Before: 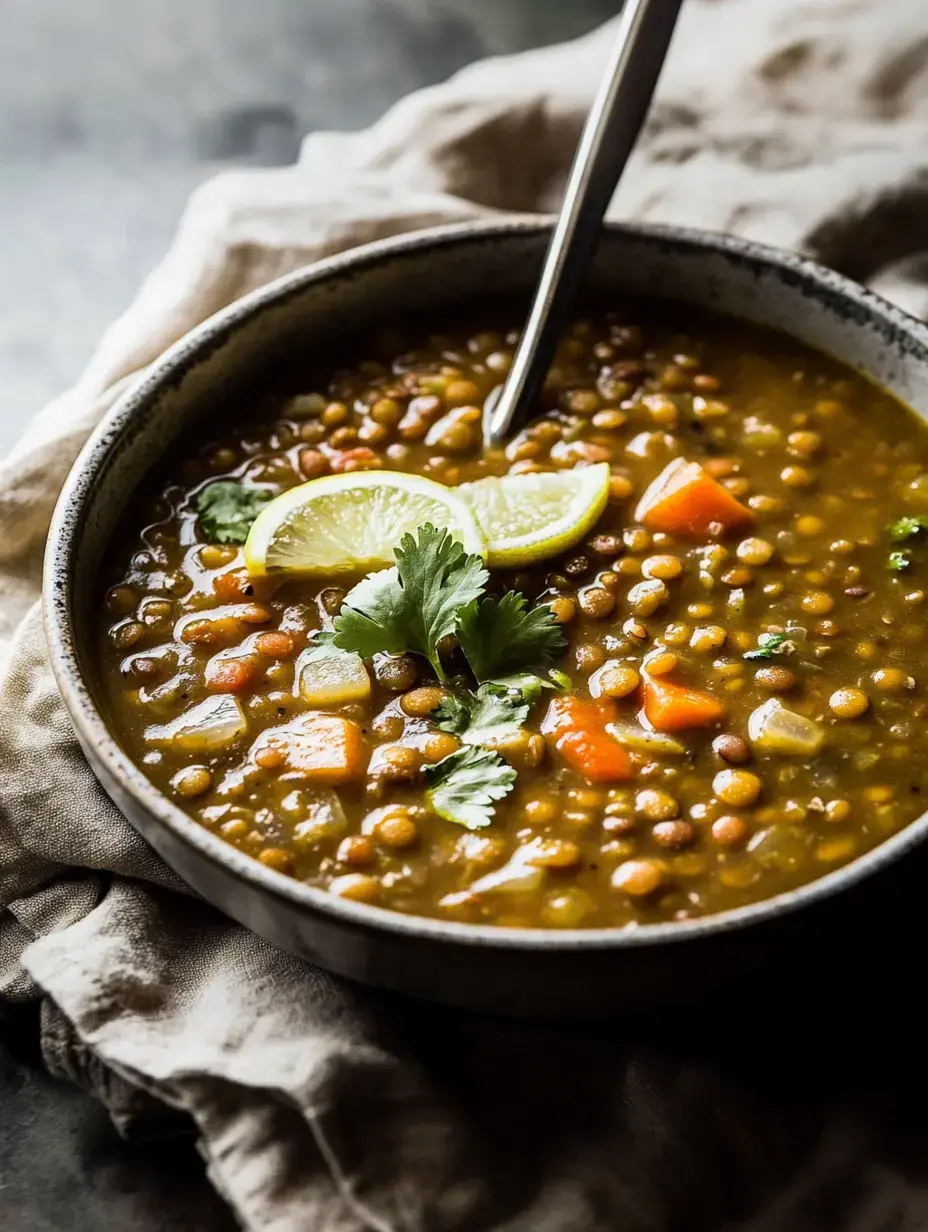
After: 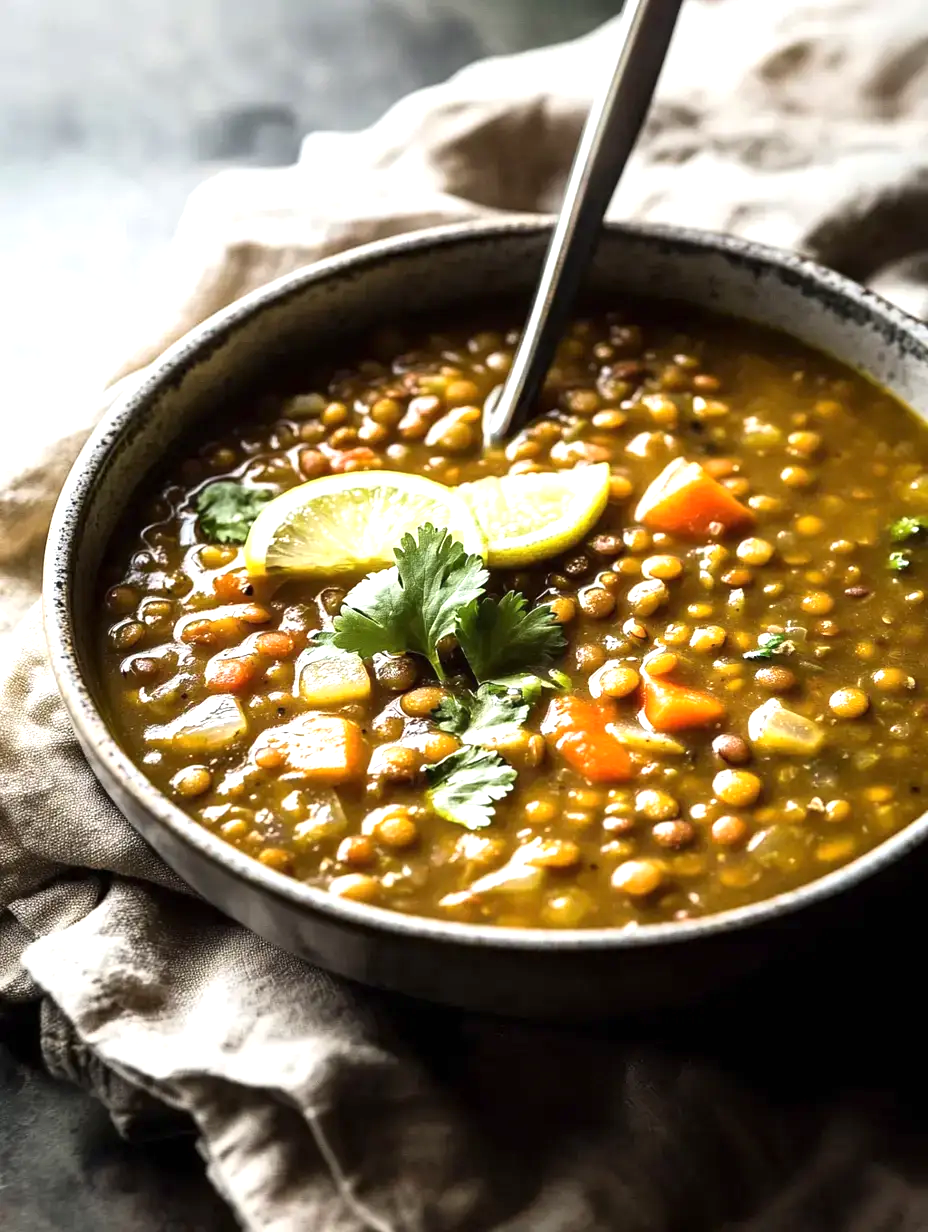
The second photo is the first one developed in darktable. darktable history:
exposure: black level correction 0, exposure 0.7 EV, compensate exposure bias true, compensate highlight preservation false
rgb levels: preserve colors max RGB
